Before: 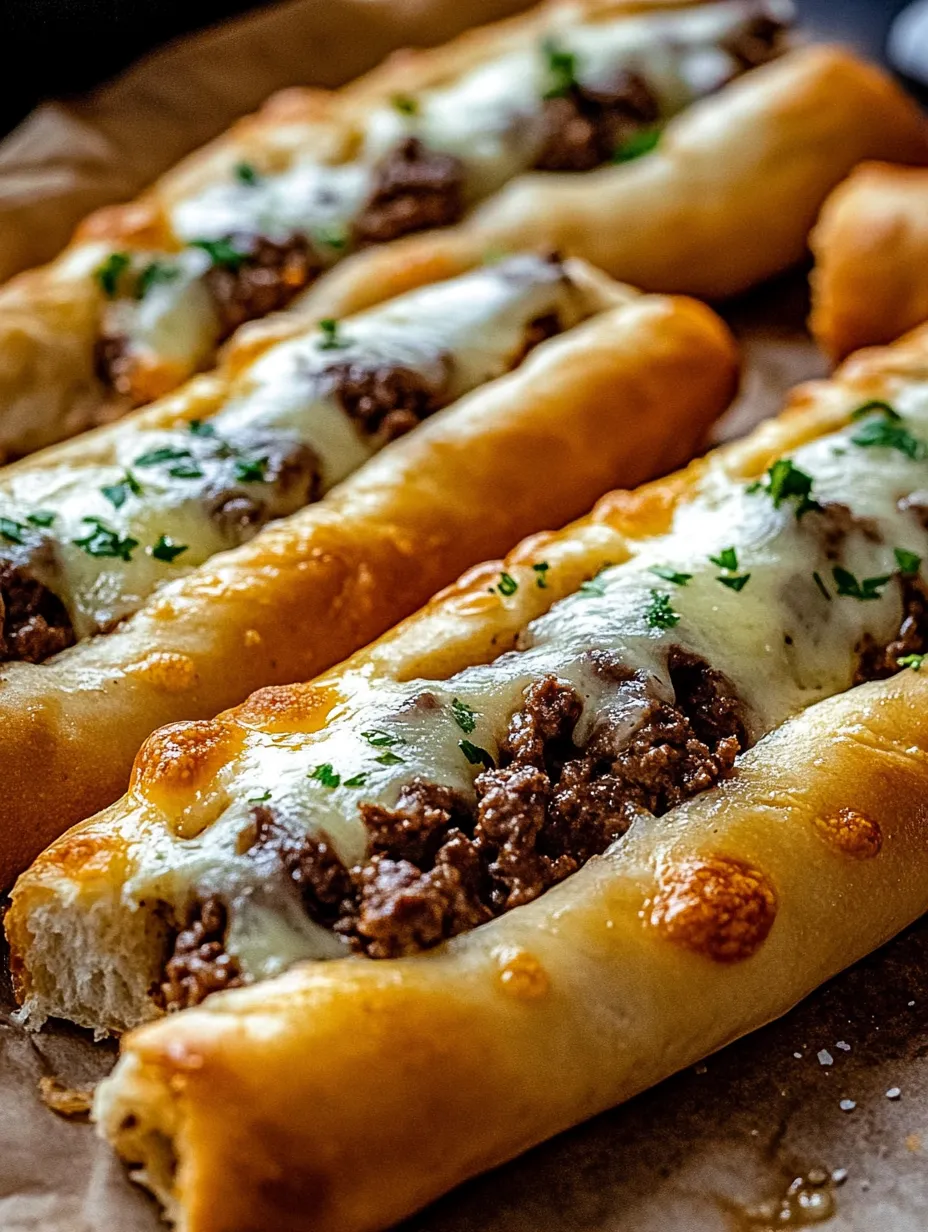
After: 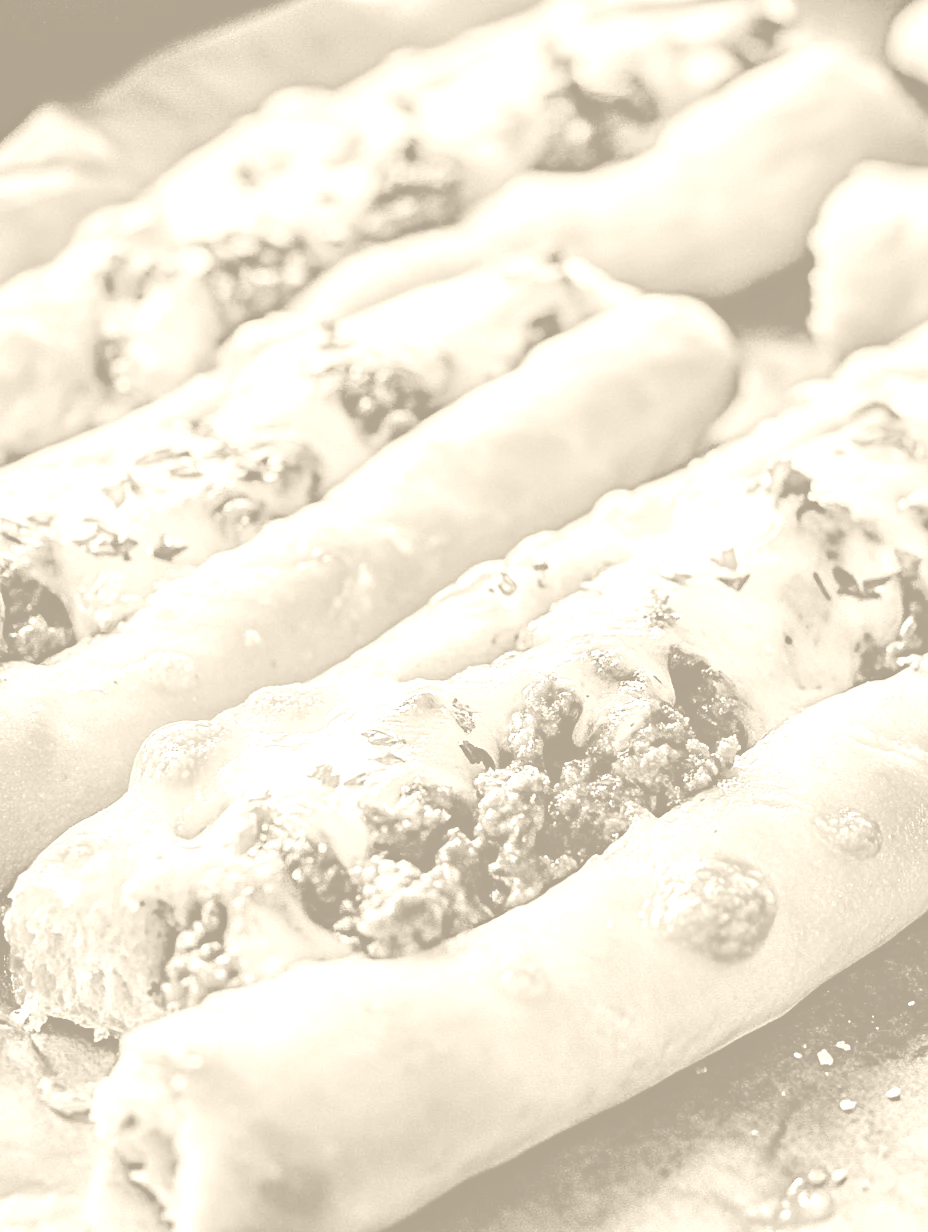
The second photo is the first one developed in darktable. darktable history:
haze removal: compatibility mode true, adaptive false
tone equalizer: -7 EV 0.15 EV, -6 EV 0.6 EV, -5 EV 1.15 EV, -4 EV 1.33 EV, -3 EV 1.15 EV, -2 EV 0.6 EV, -1 EV 0.15 EV, mask exposure compensation -0.5 EV
colorize: hue 36°, saturation 71%, lightness 80.79%
